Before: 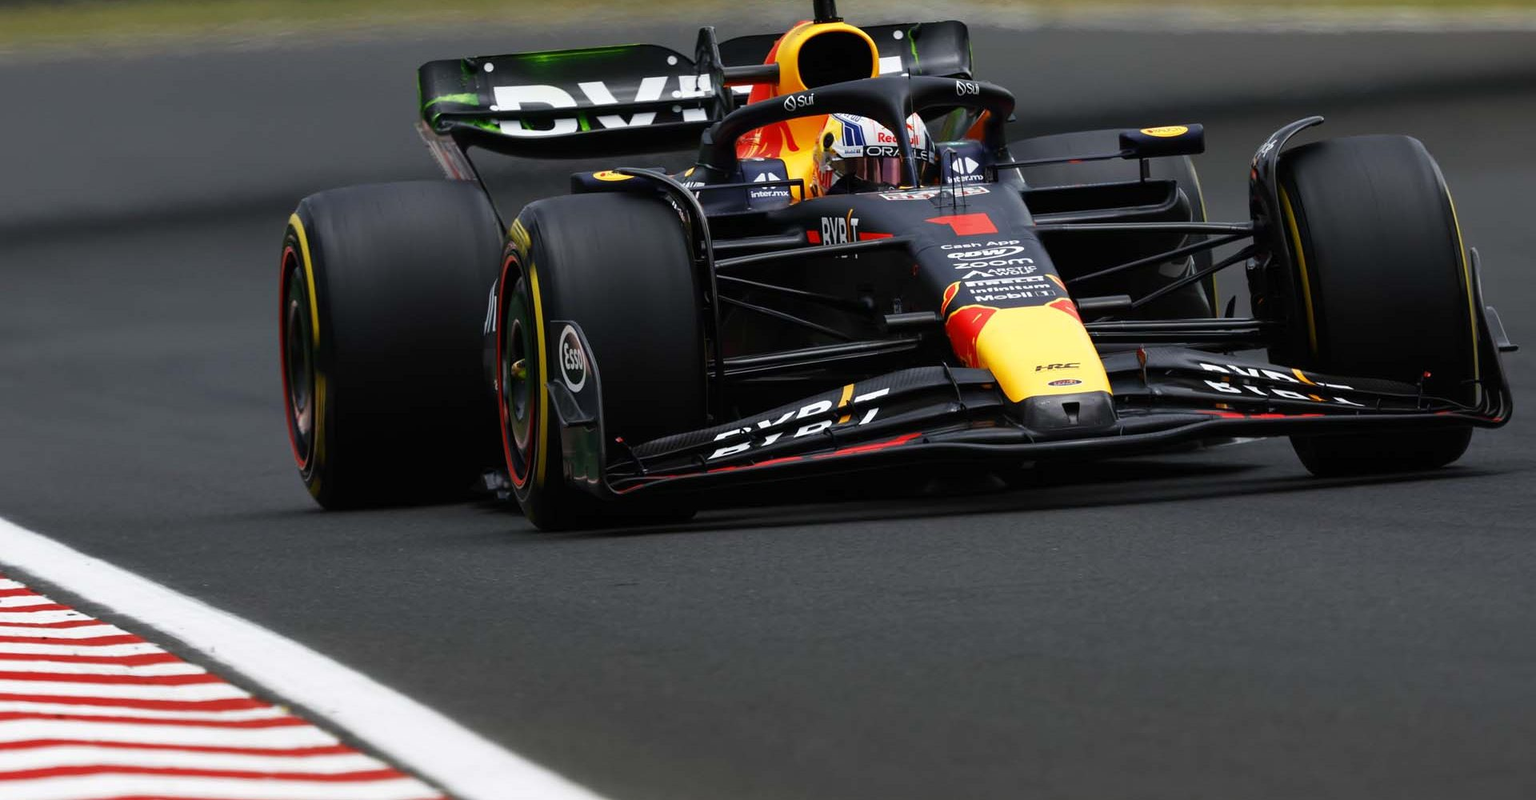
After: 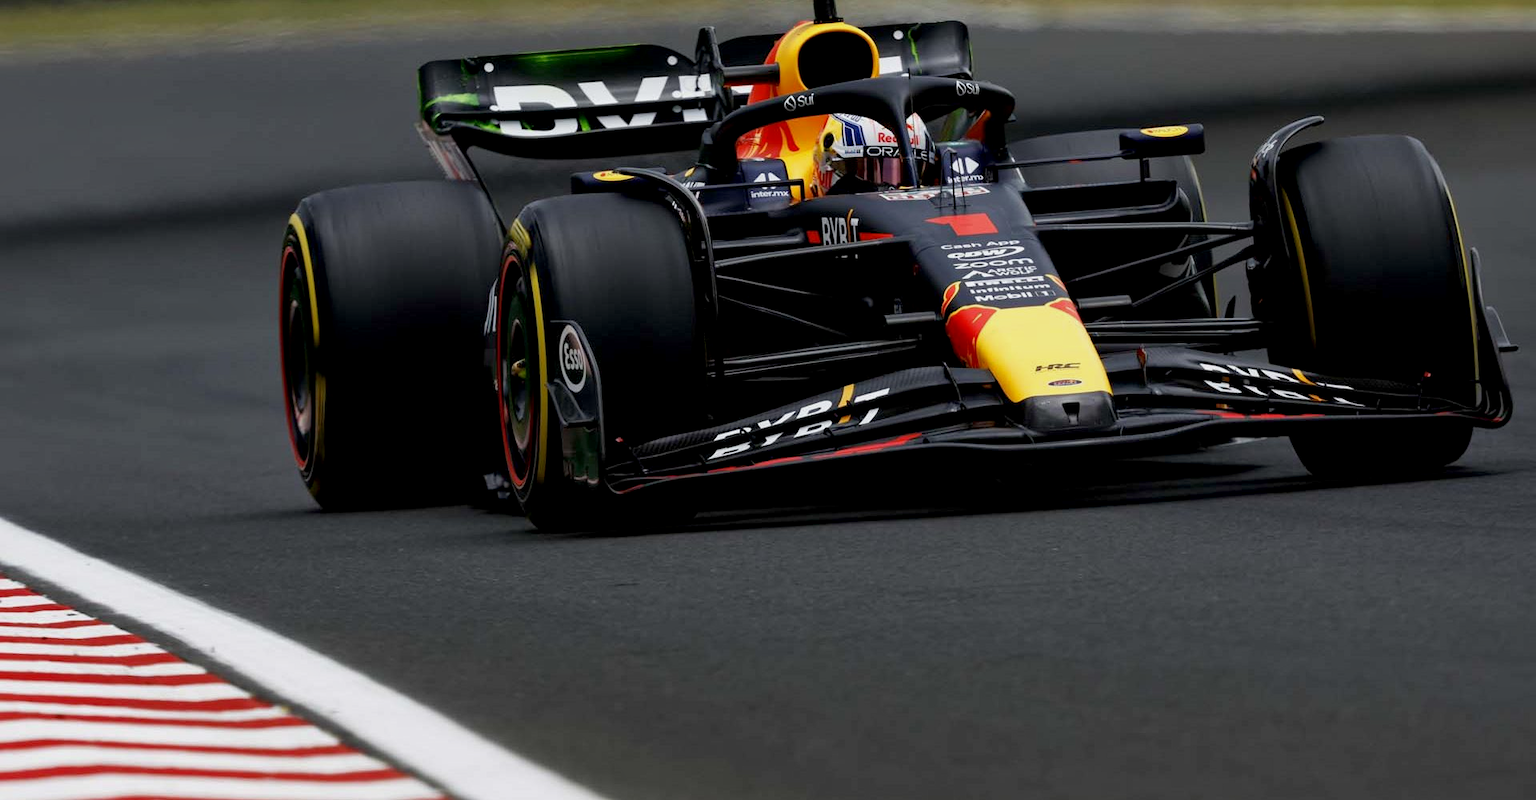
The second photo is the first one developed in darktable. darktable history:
exposure: black level correction 0.006, exposure -0.226 EV, compensate highlight preservation false
base curve: preserve colors none
local contrast: mode bilateral grid, contrast 20, coarseness 51, detail 130%, midtone range 0.2
